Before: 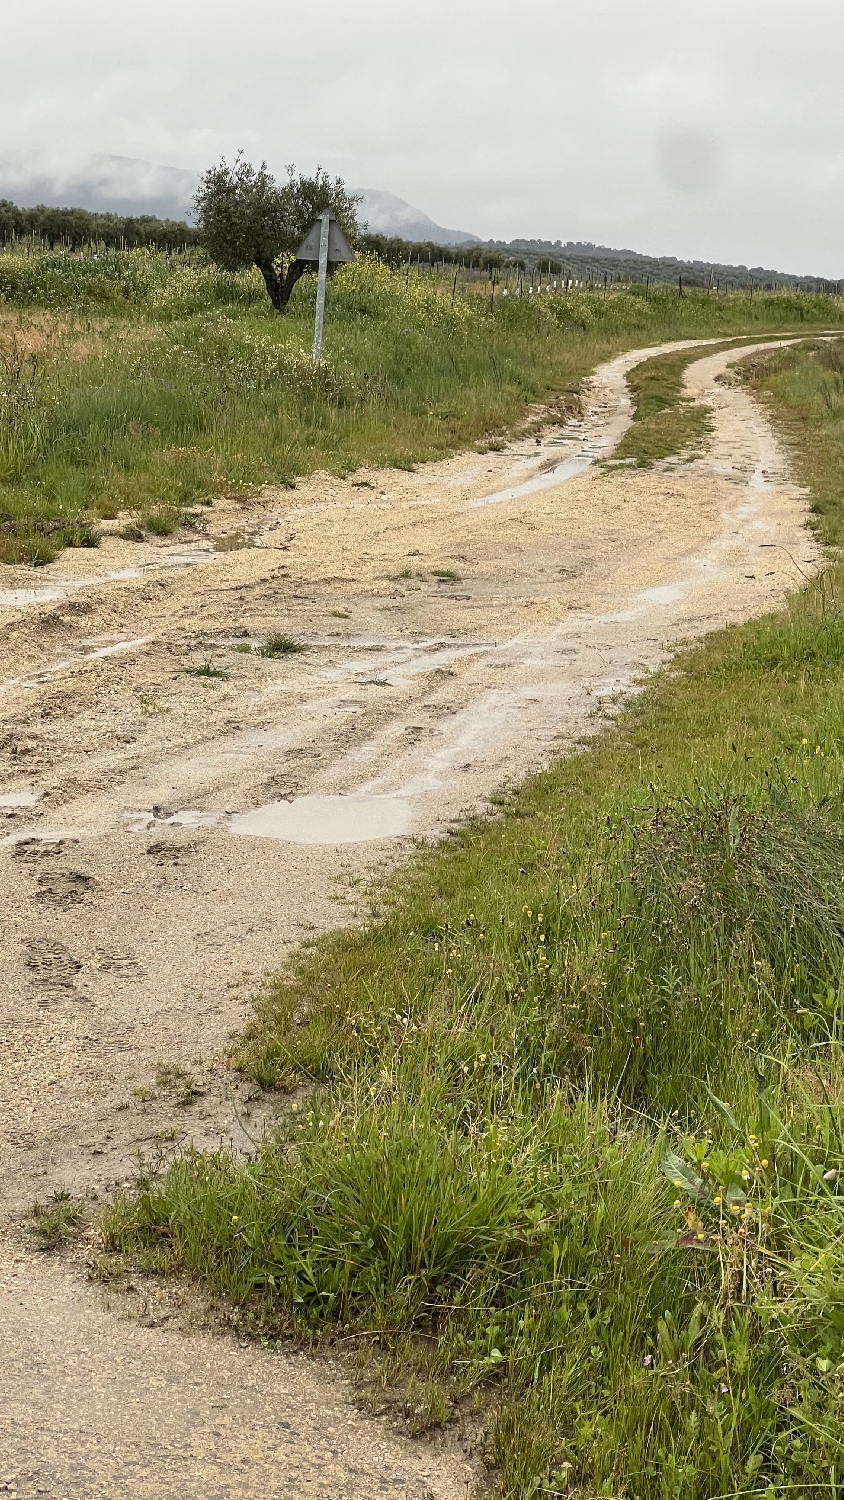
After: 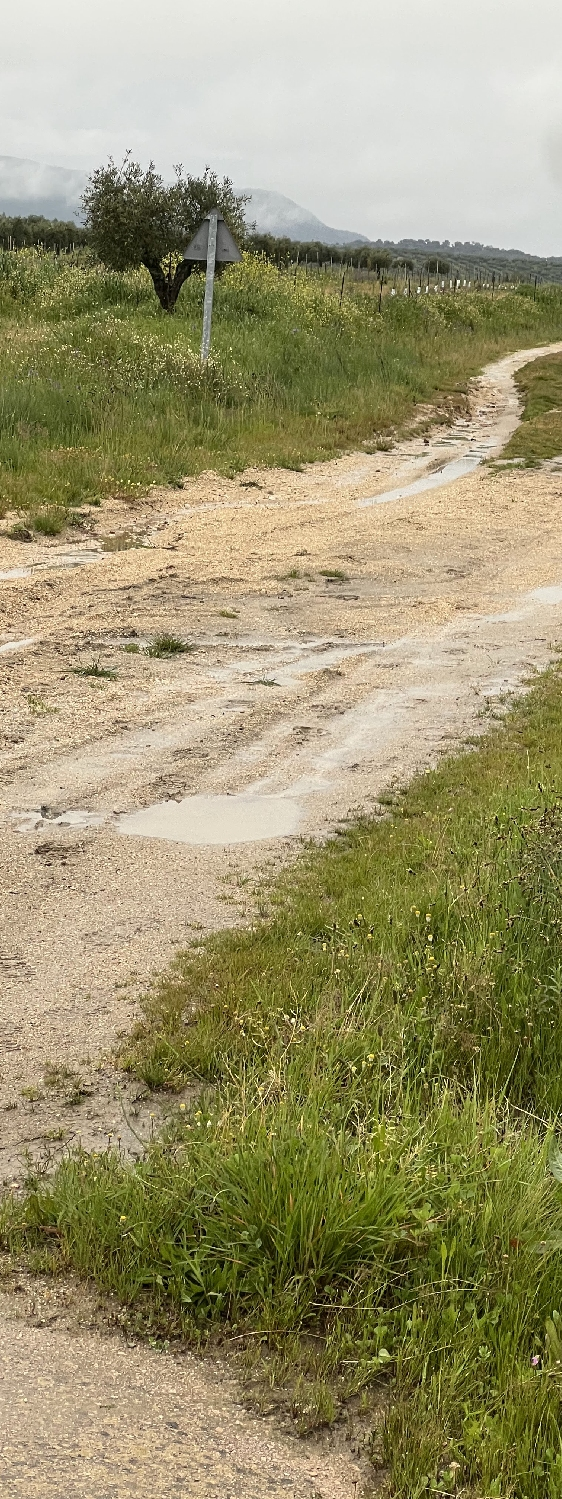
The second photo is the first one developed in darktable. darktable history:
exposure: compensate exposure bias true, compensate highlight preservation false
crop and rotate: left 13.335%, right 19.971%
